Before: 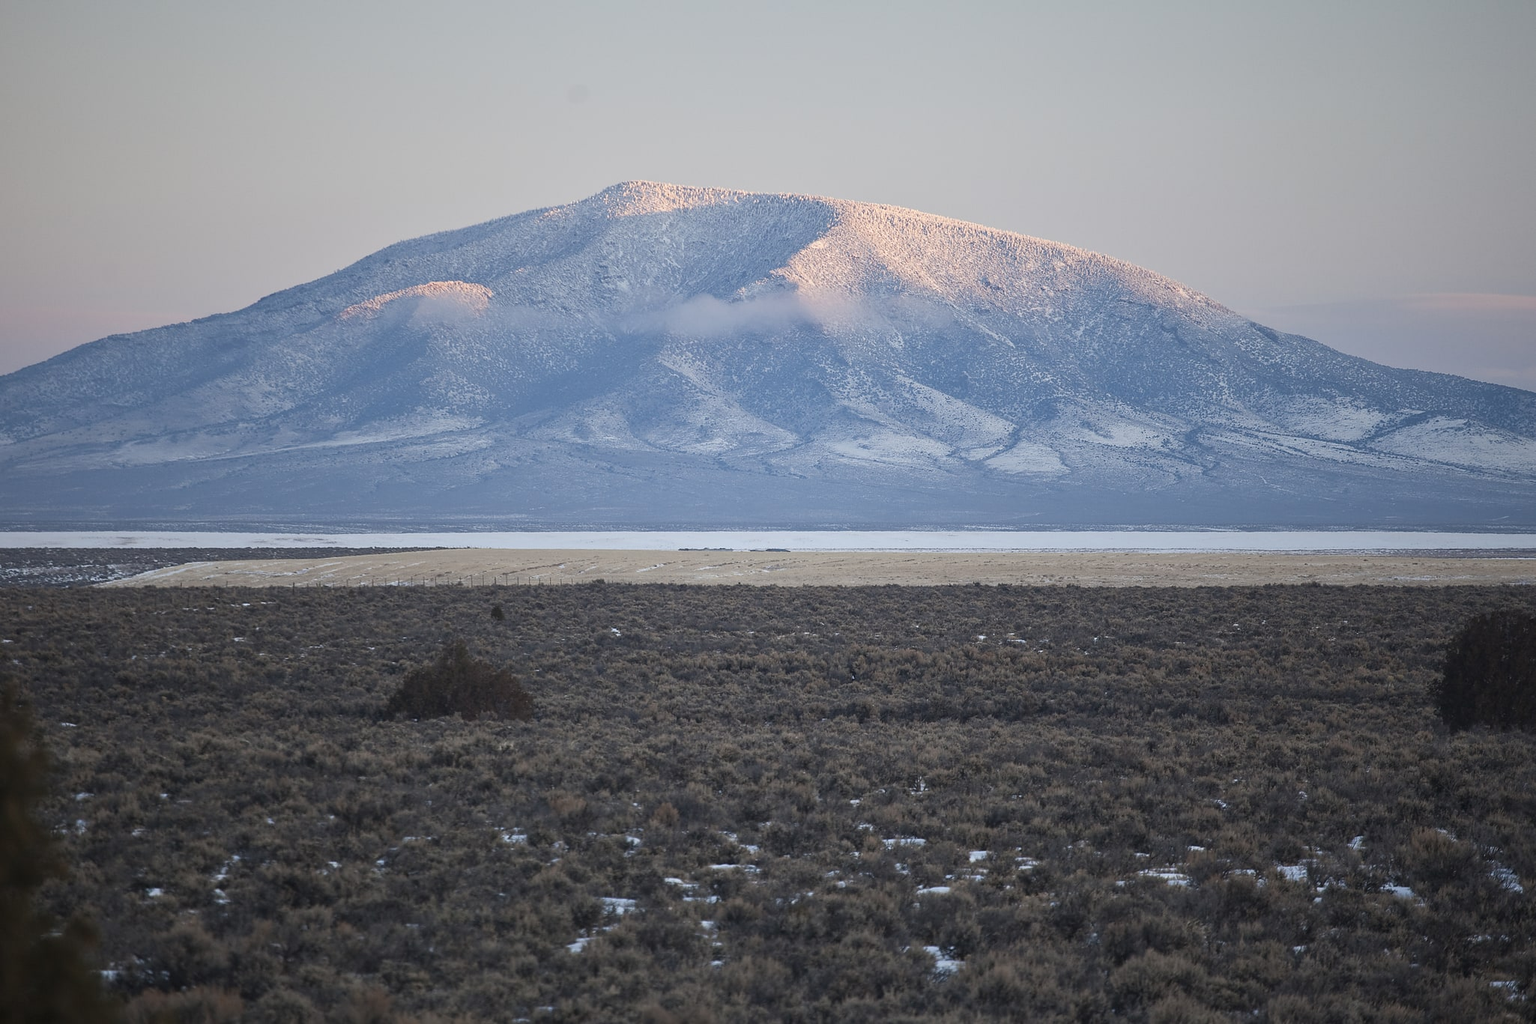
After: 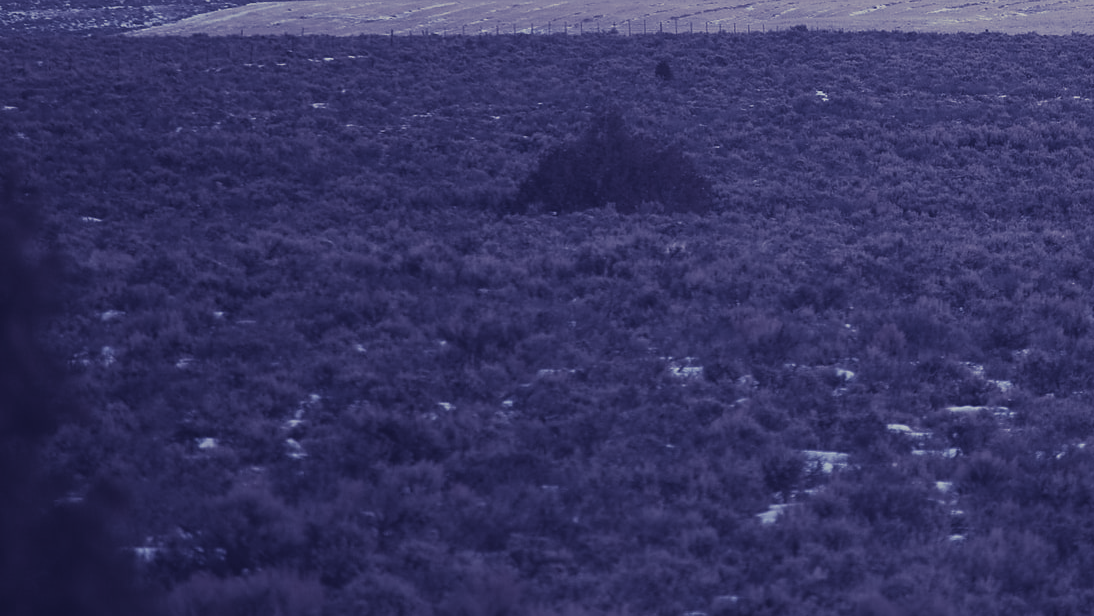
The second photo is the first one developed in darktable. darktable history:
crop and rotate: top 54.778%, right 46.61%, bottom 0.159%
split-toning: shadows › hue 242.67°, shadows › saturation 0.733, highlights › hue 45.33°, highlights › saturation 0.667, balance -53.304, compress 21.15%
contrast brightness saturation: contrast -0.26, saturation -0.43
